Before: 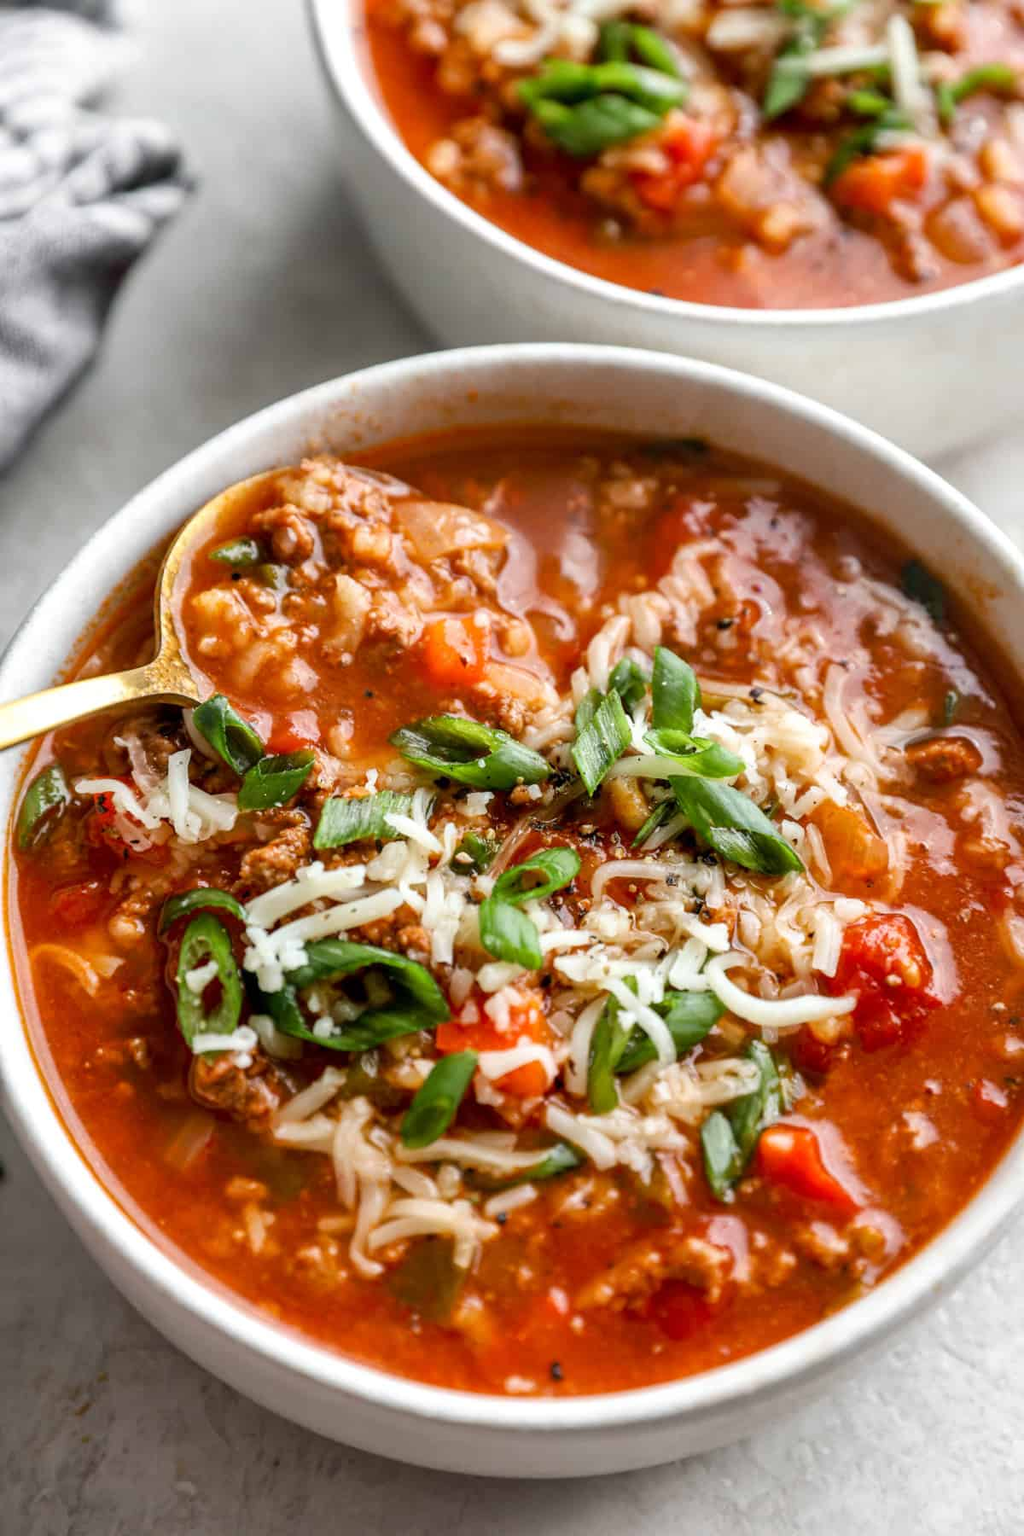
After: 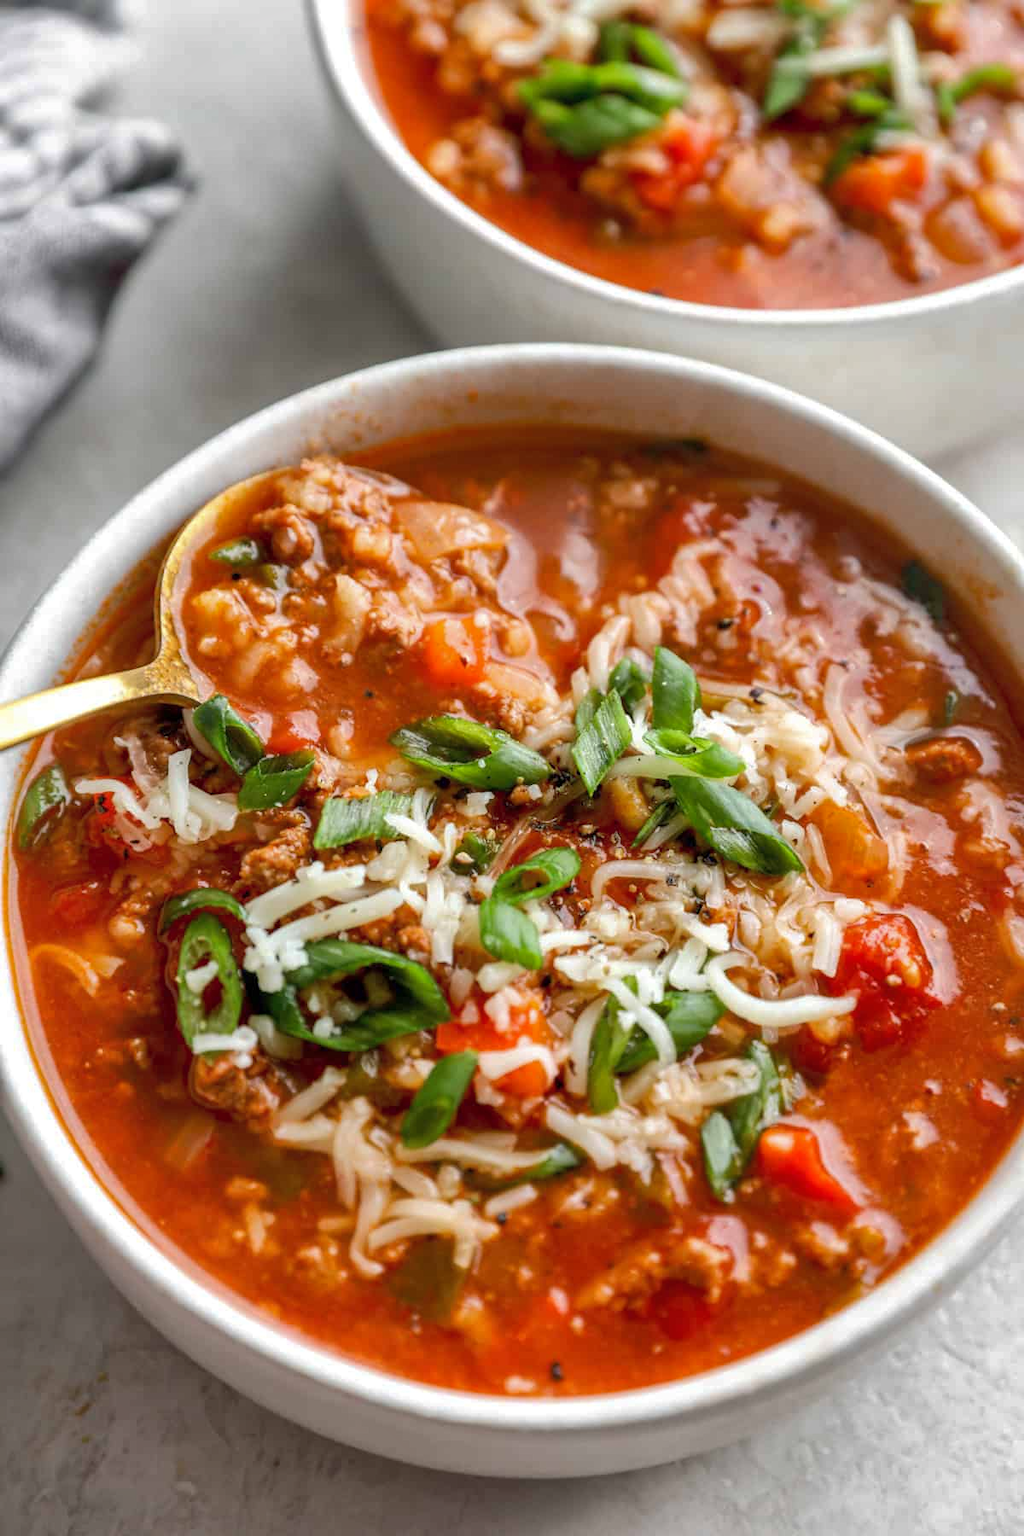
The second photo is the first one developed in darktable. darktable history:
white balance: red 1, blue 1
shadows and highlights: on, module defaults
